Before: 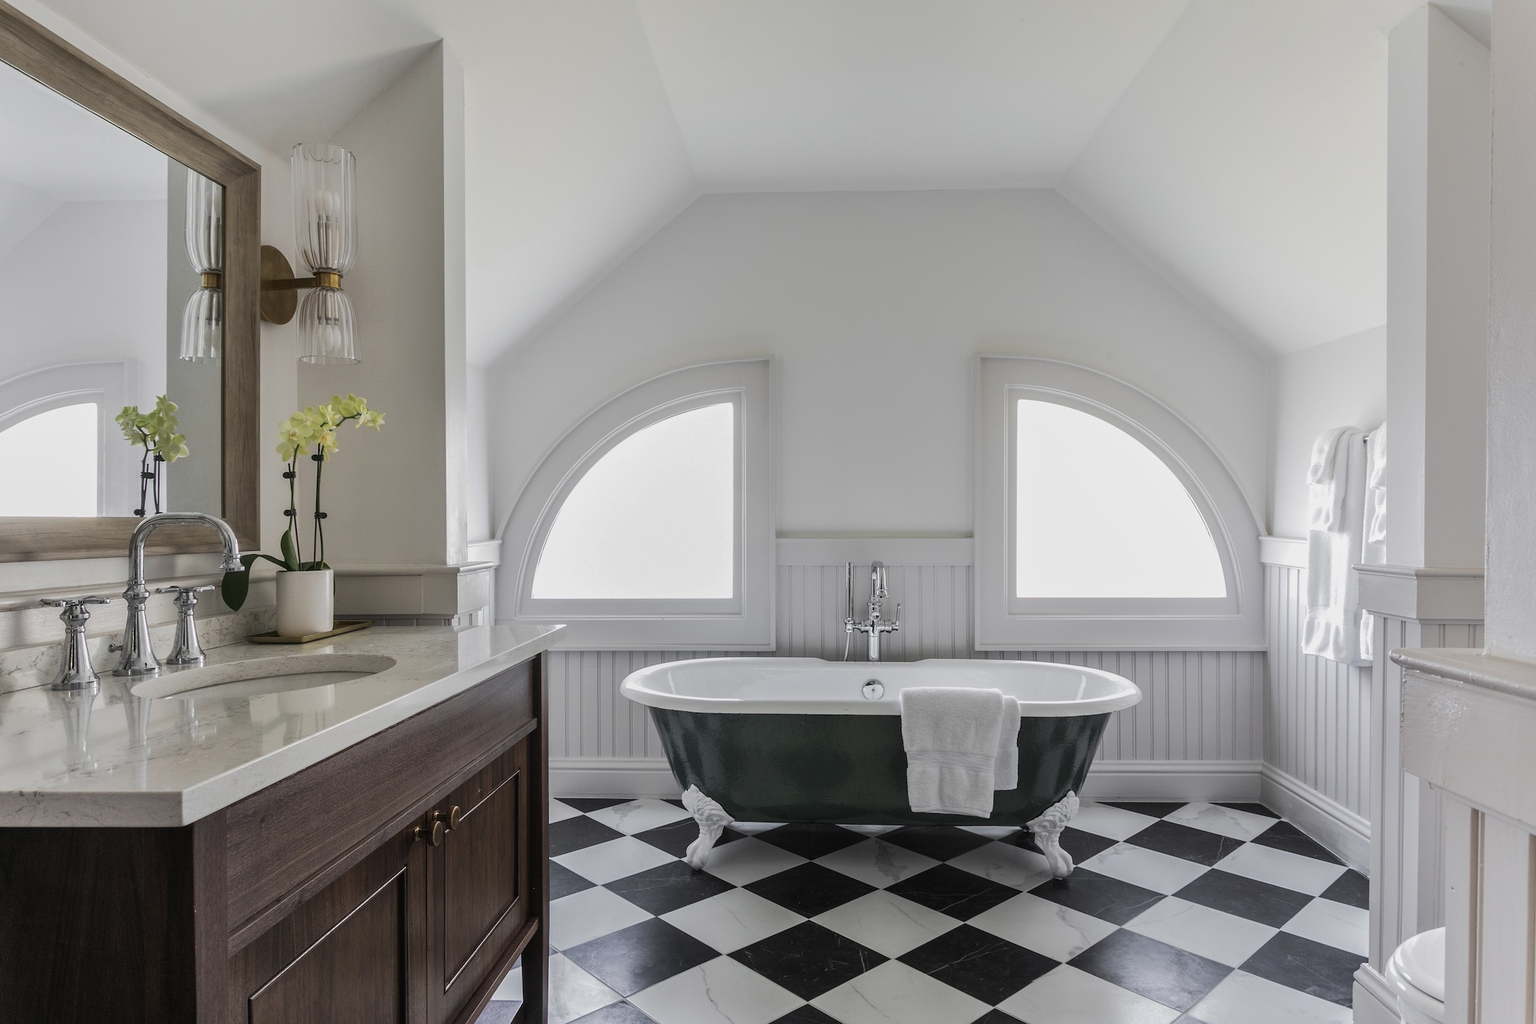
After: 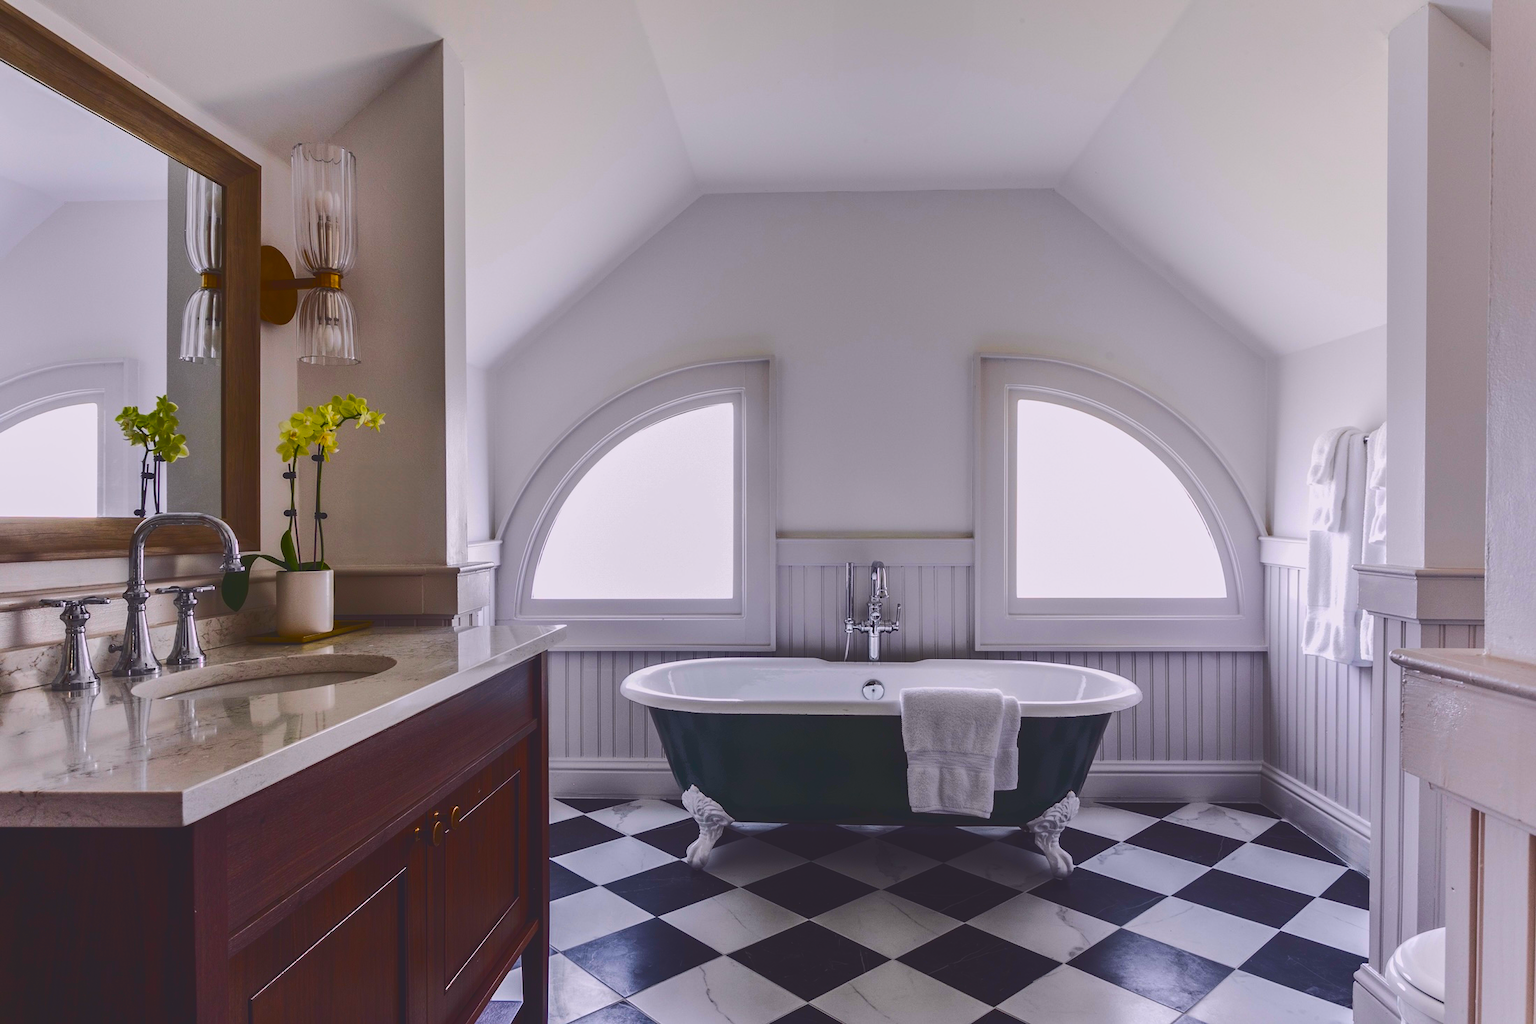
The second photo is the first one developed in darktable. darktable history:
tone curve: curves: ch0 [(0, 0.142) (0.384, 0.314) (0.752, 0.711) (0.991, 0.95)]; ch1 [(0.006, 0.129) (0.346, 0.384) (1, 1)]; ch2 [(0.003, 0.057) (0.261, 0.248) (1, 1)], color space Lab, independent channels, preserve colors none
color balance rgb: power › hue 328.4°, linear chroma grading › global chroma 15.484%, perceptual saturation grading › global saturation 30.763%, global vibrance 20%
tone equalizer: edges refinement/feathering 500, mask exposure compensation -1.57 EV, preserve details no
contrast brightness saturation: contrast 0.191, brightness -0.114, saturation 0.205
